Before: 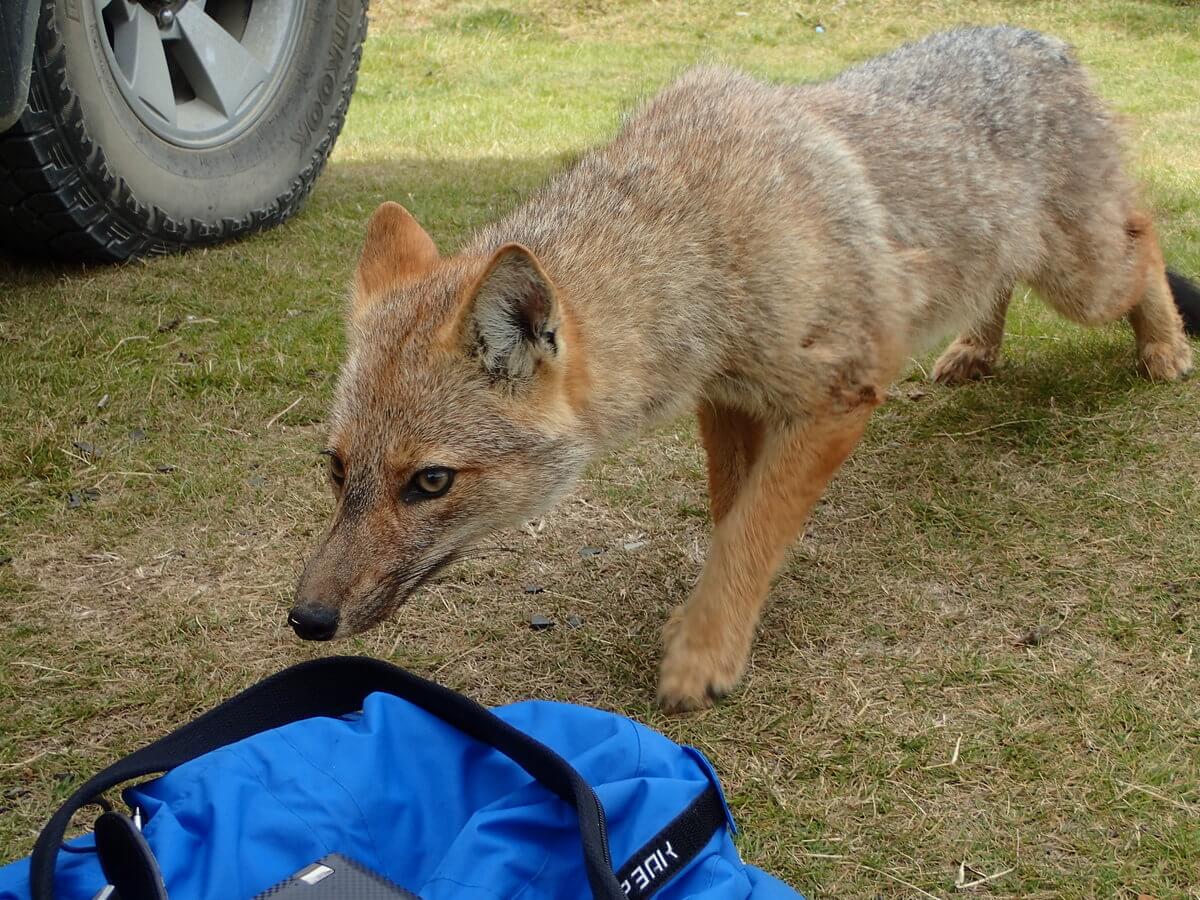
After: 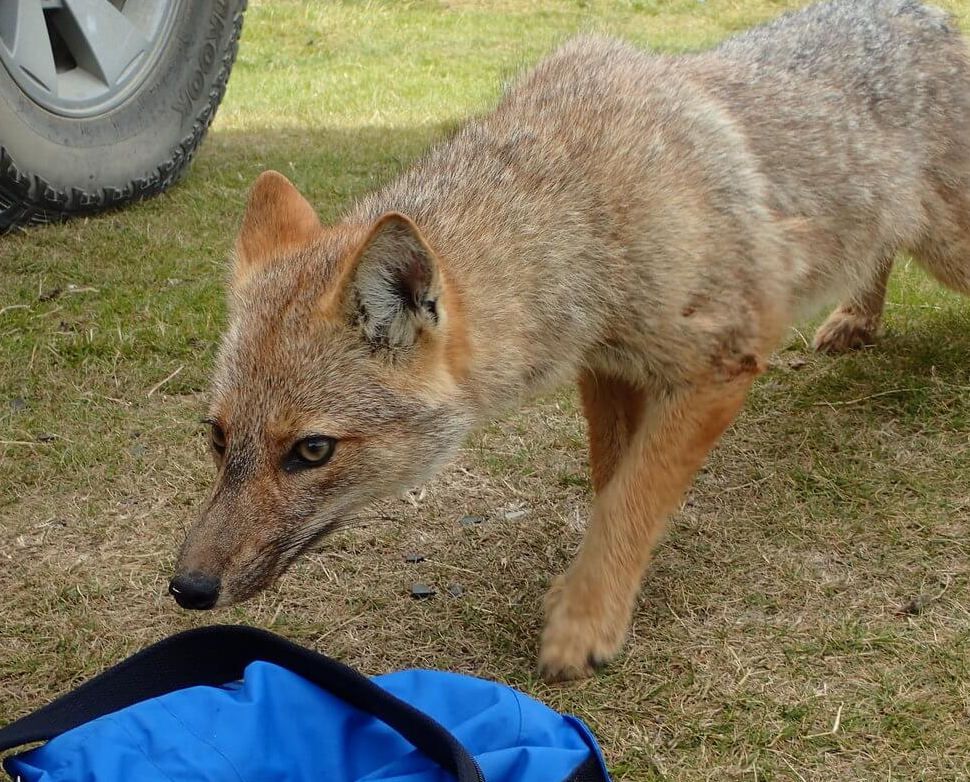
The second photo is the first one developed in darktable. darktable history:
color balance: on, module defaults
crop: left 9.929%, top 3.475%, right 9.188%, bottom 9.529%
